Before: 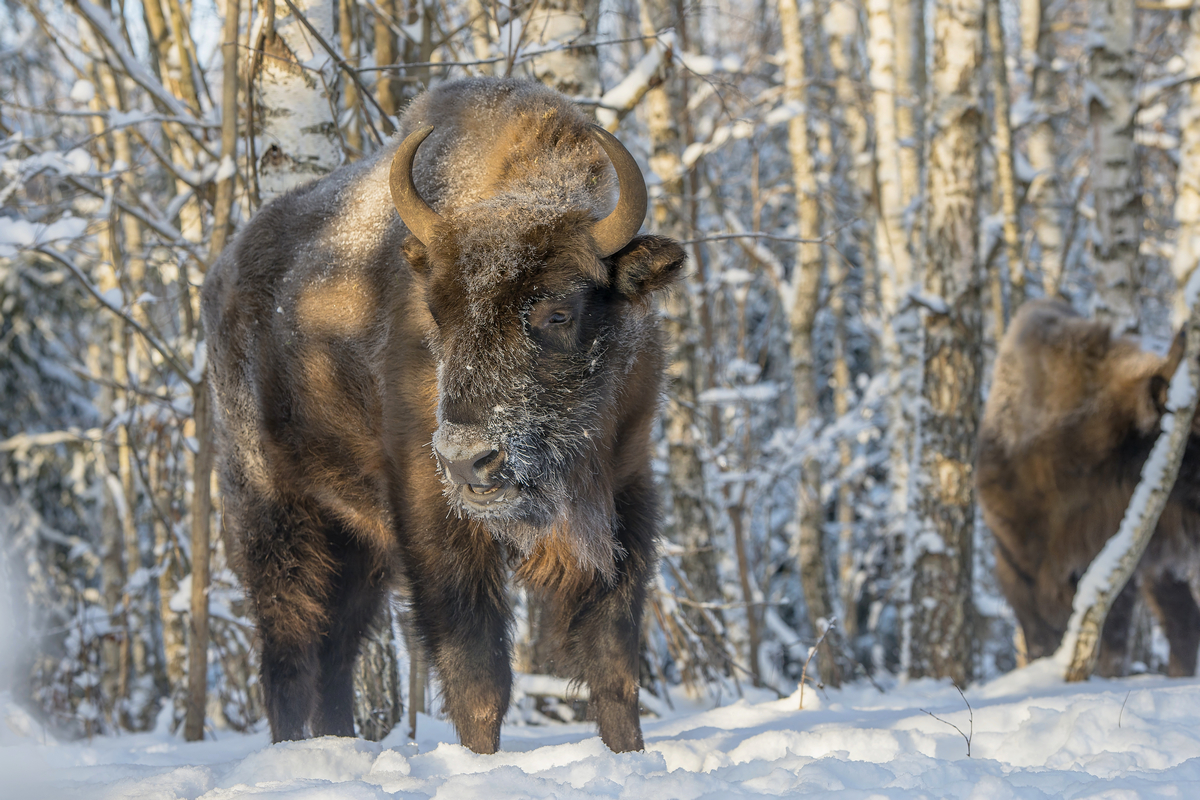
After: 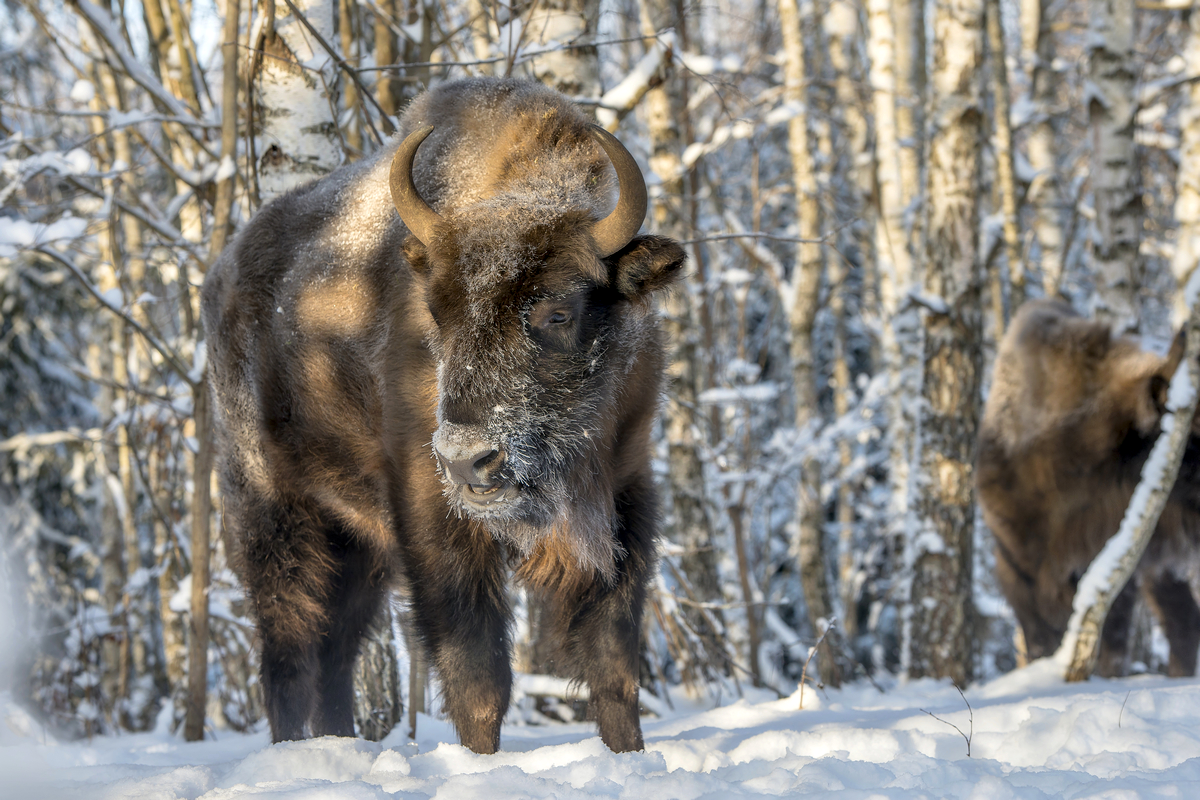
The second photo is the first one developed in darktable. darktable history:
contrast equalizer: octaves 7, y [[0.514, 0.573, 0.581, 0.508, 0.5, 0.5], [0.5 ×6], [0.5 ×6], [0 ×6], [0 ×6]]
